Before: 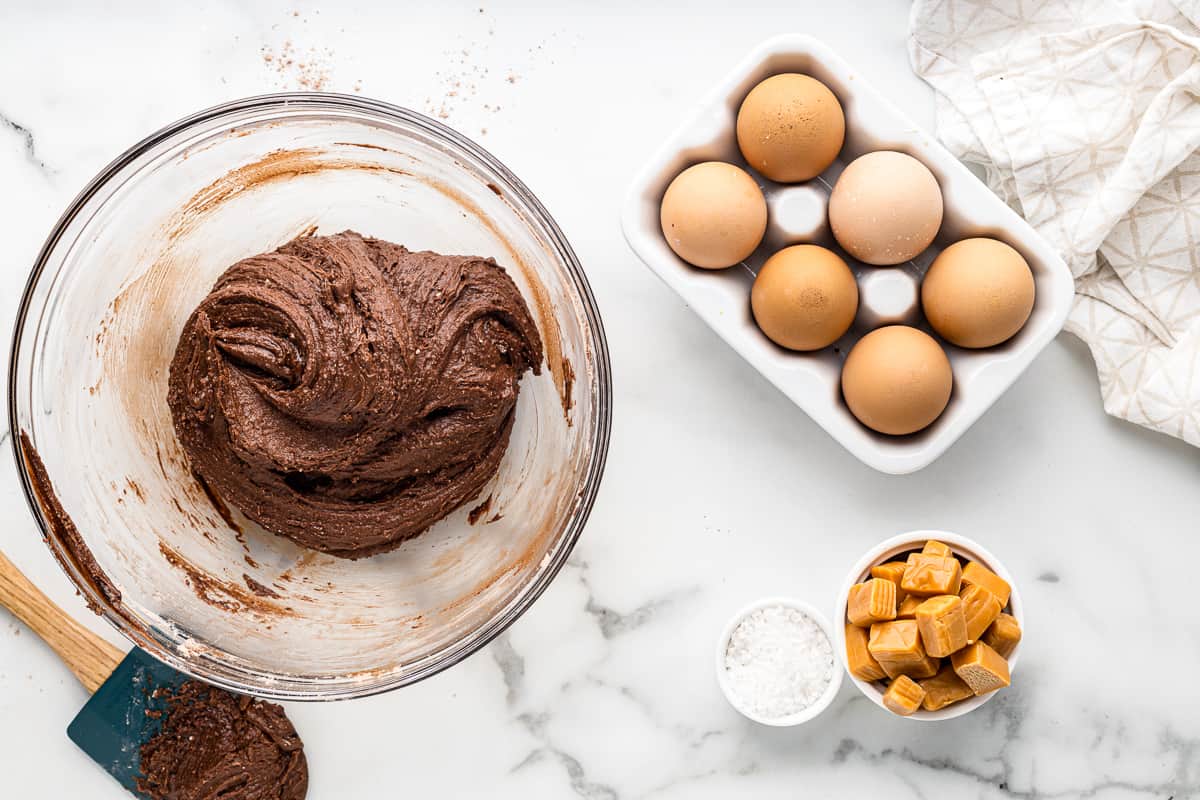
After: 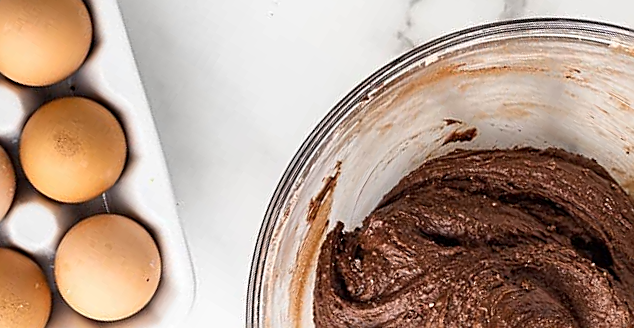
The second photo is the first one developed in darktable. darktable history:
crop and rotate: angle 148.67°, left 9.127%, top 15.679%, right 4.419%, bottom 17.144%
exposure: compensate highlight preservation false
sharpen: on, module defaults
